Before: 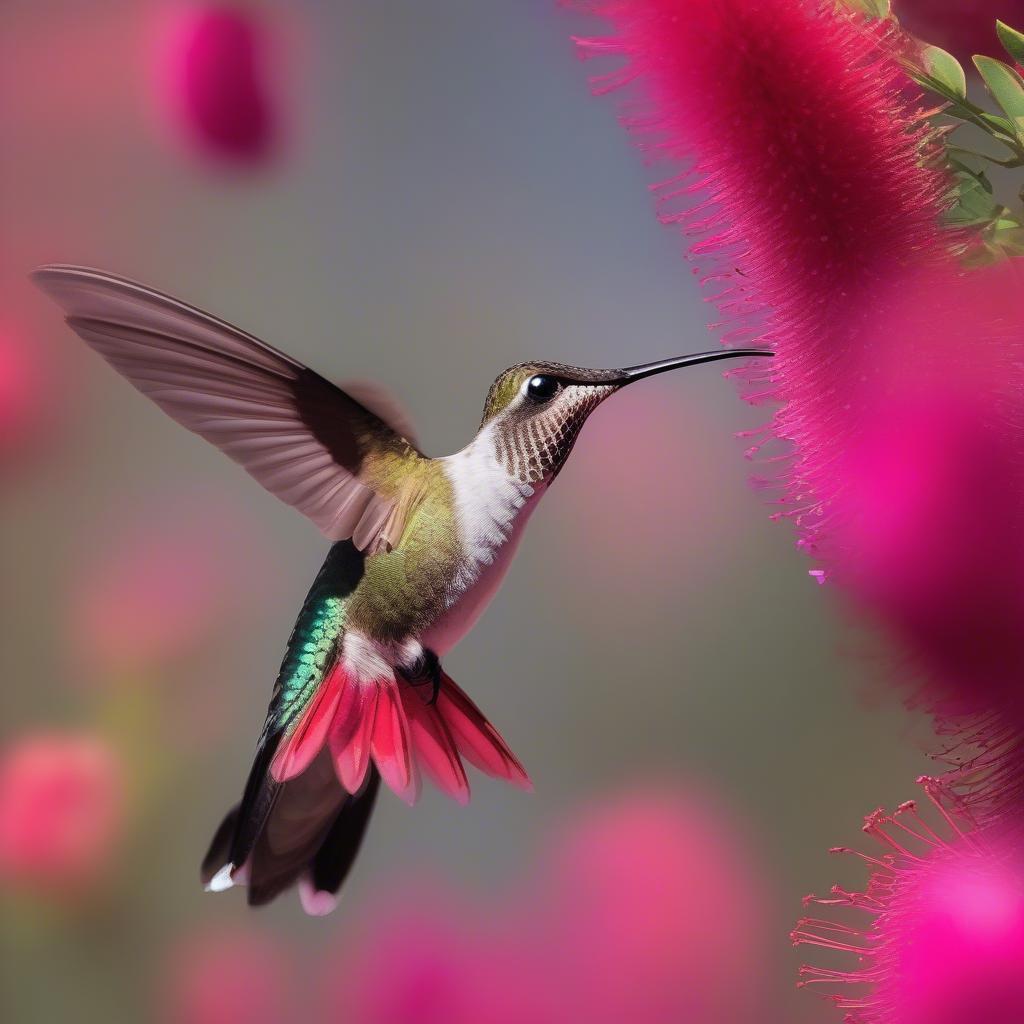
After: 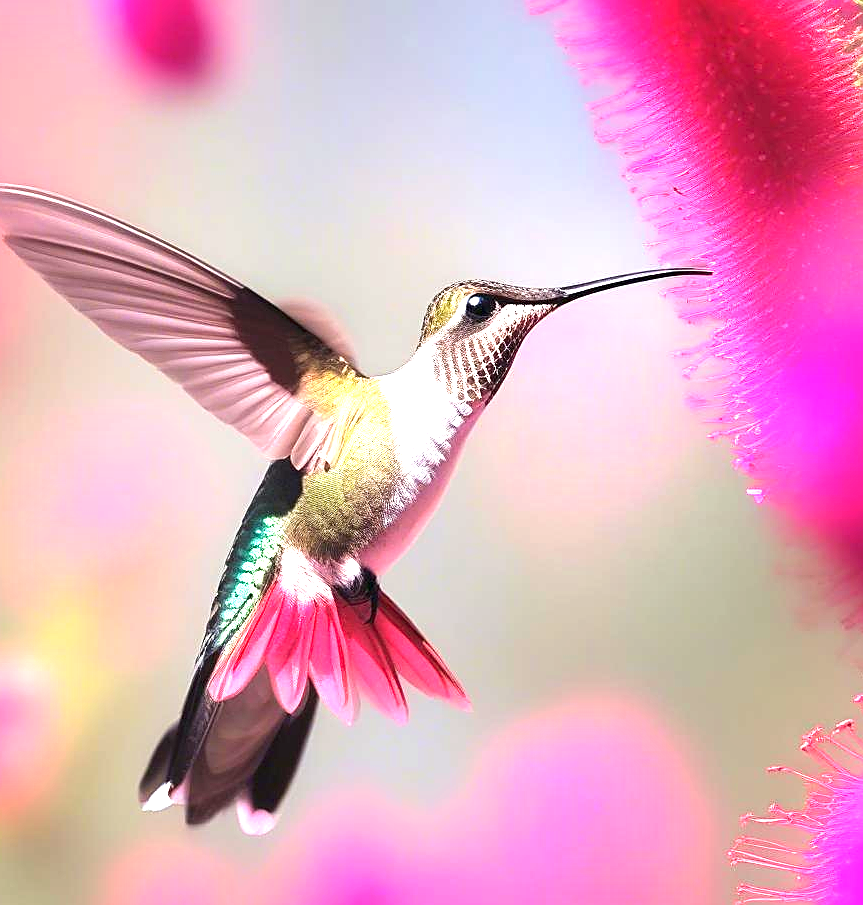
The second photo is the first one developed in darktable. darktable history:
sharpen: on, module defaults
exposure: black level correction 0, exposure 1.983 EV, compensate exposure bias true, compensate highlight preservation false
tone equalizer: on, module defaults
crop: left 6.1%, top 7.984%, right 9.527%, bottom 3.598%
